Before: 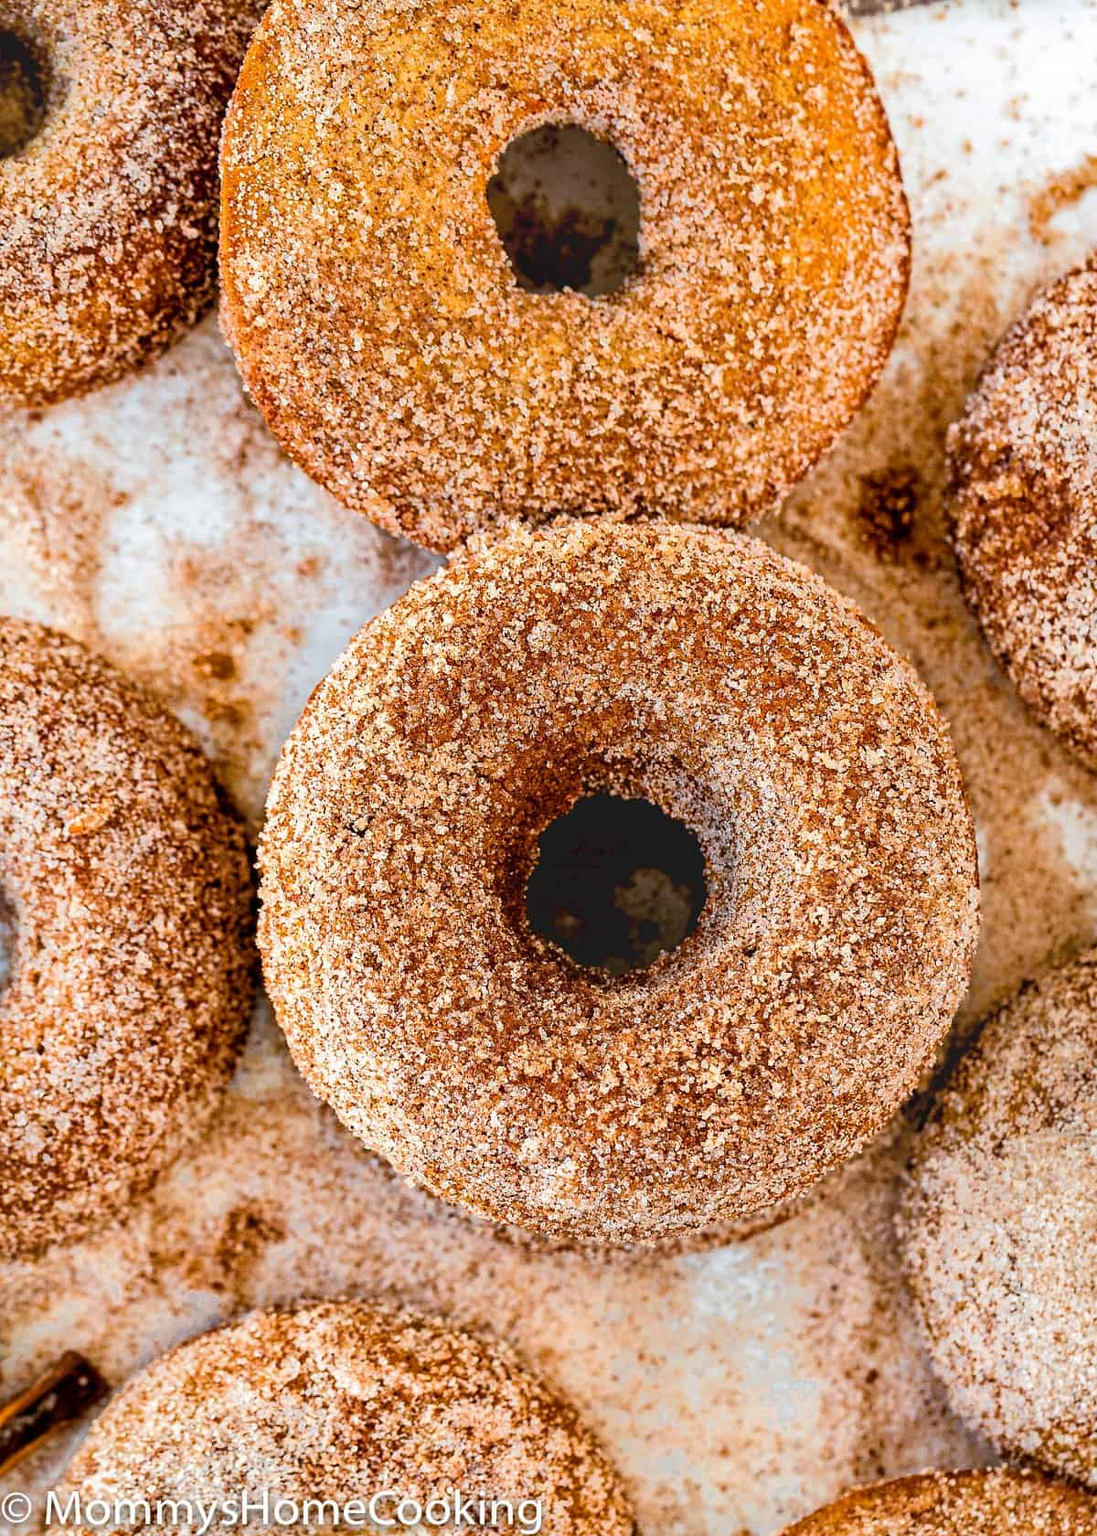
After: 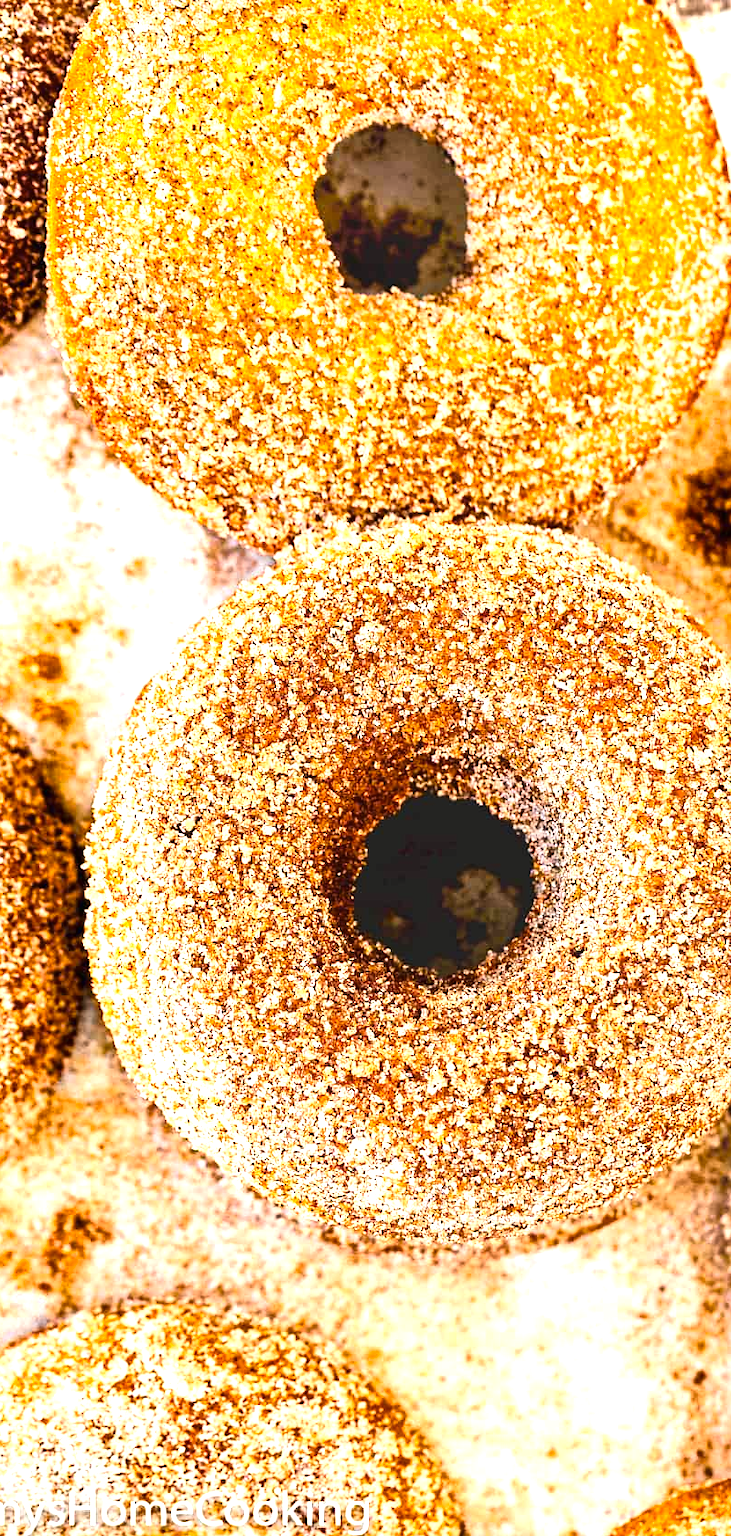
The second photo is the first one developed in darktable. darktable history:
color calibration: output colorfulness [0, 0.315, 0, 0], x 0.341, y 0.355, temperature 5166 K
tone curve: curves: ch0 [(0.016, 0.011) (0.204, 0.146) (0.515, 0.476) (0.78, 0.795) (1, 0.981)], color space Lab, linked channels, preserve colors none
crop and rotate: left 15.754%, right 17.579%
exposure: black level correction 0, exposure 1.3 EV, compensate exposure bias true, compensate highlight preservation false
